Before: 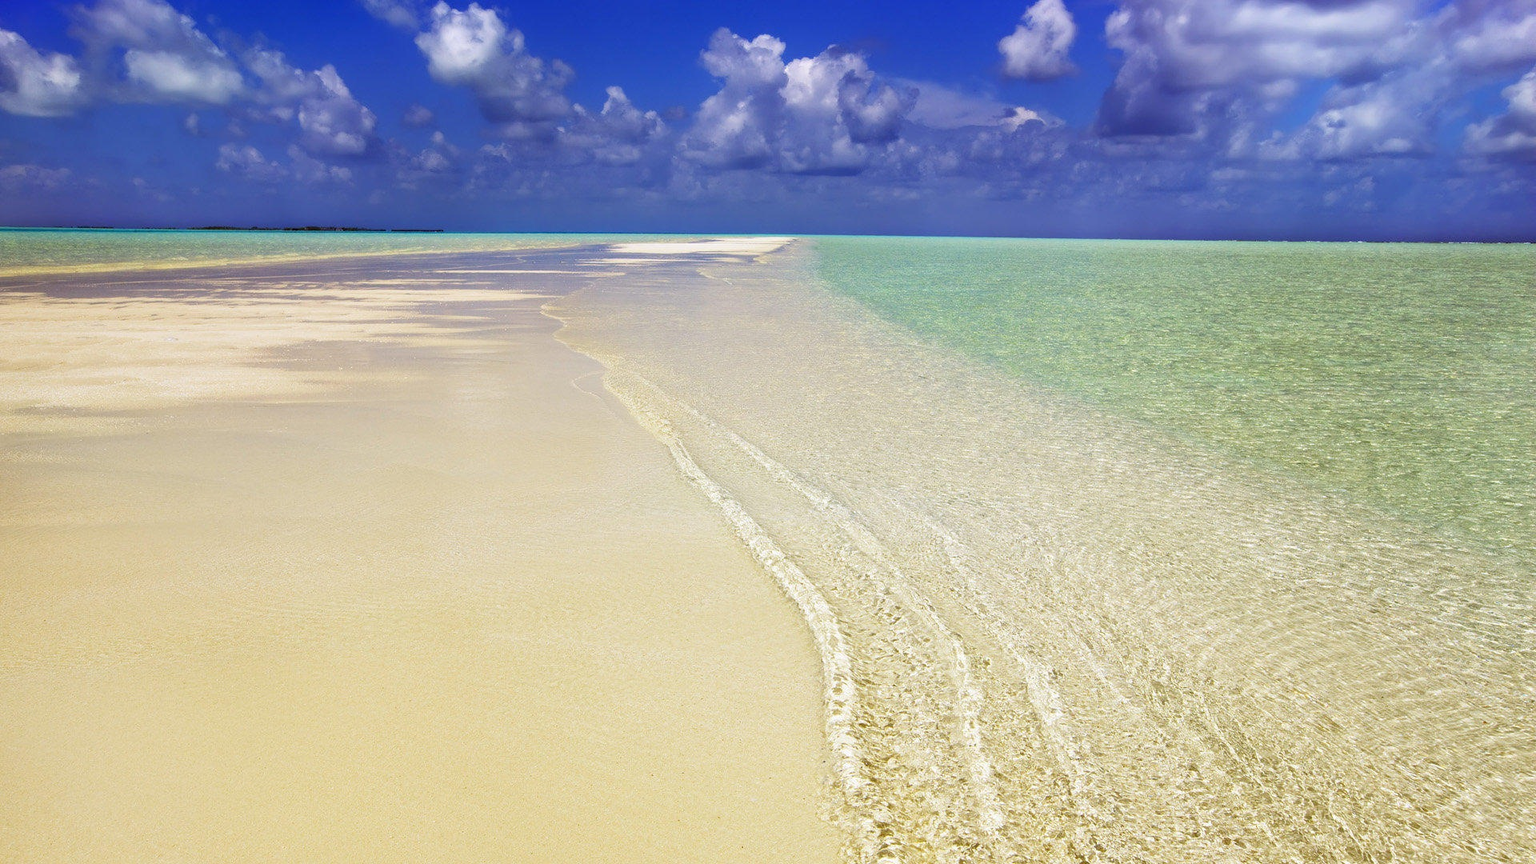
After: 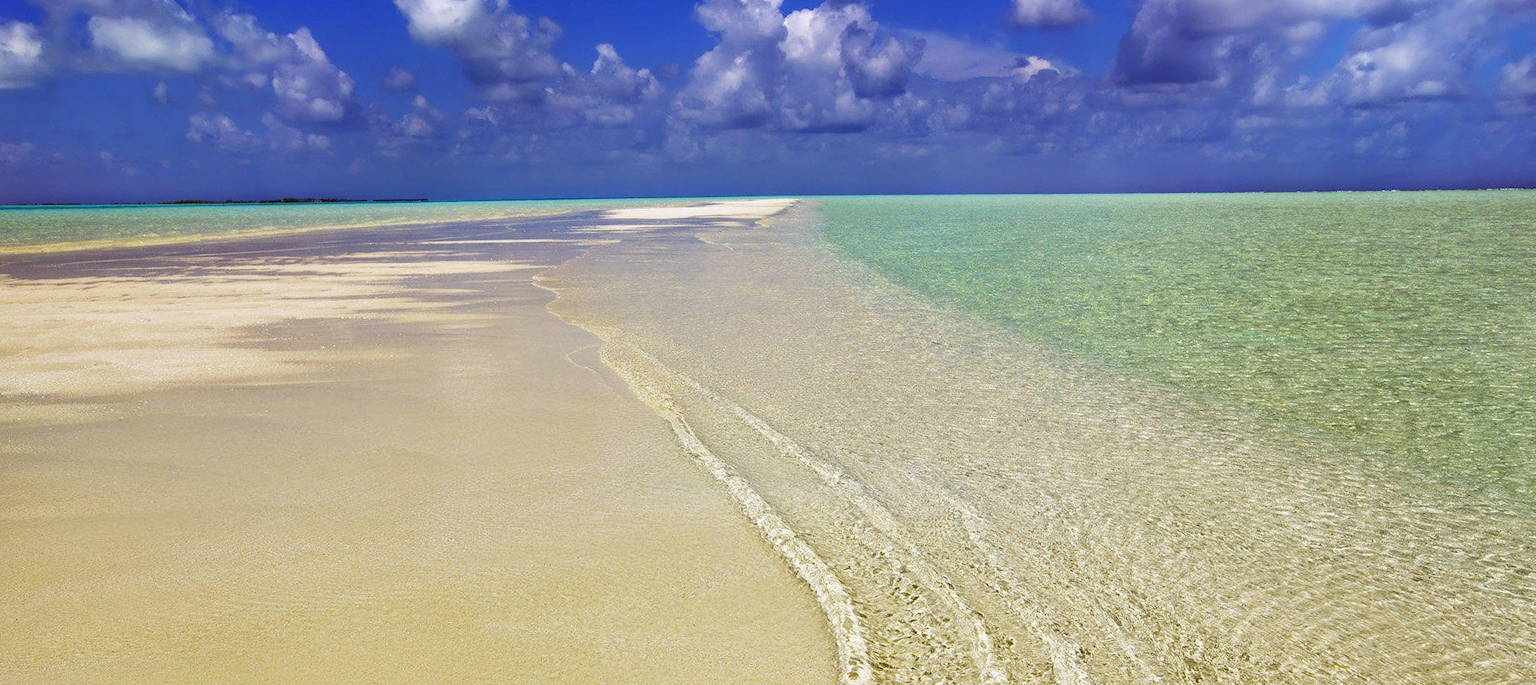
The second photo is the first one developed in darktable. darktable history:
rotate and perspective: rotation -1.24°, automatic cropping off
crop: left 2.737%, top 7.287%, right 3.421%, bottom 20.179%
shadows and highlights: white point adjustment 0.05, highlights color adjustment 55.9%, soften with gaussian
